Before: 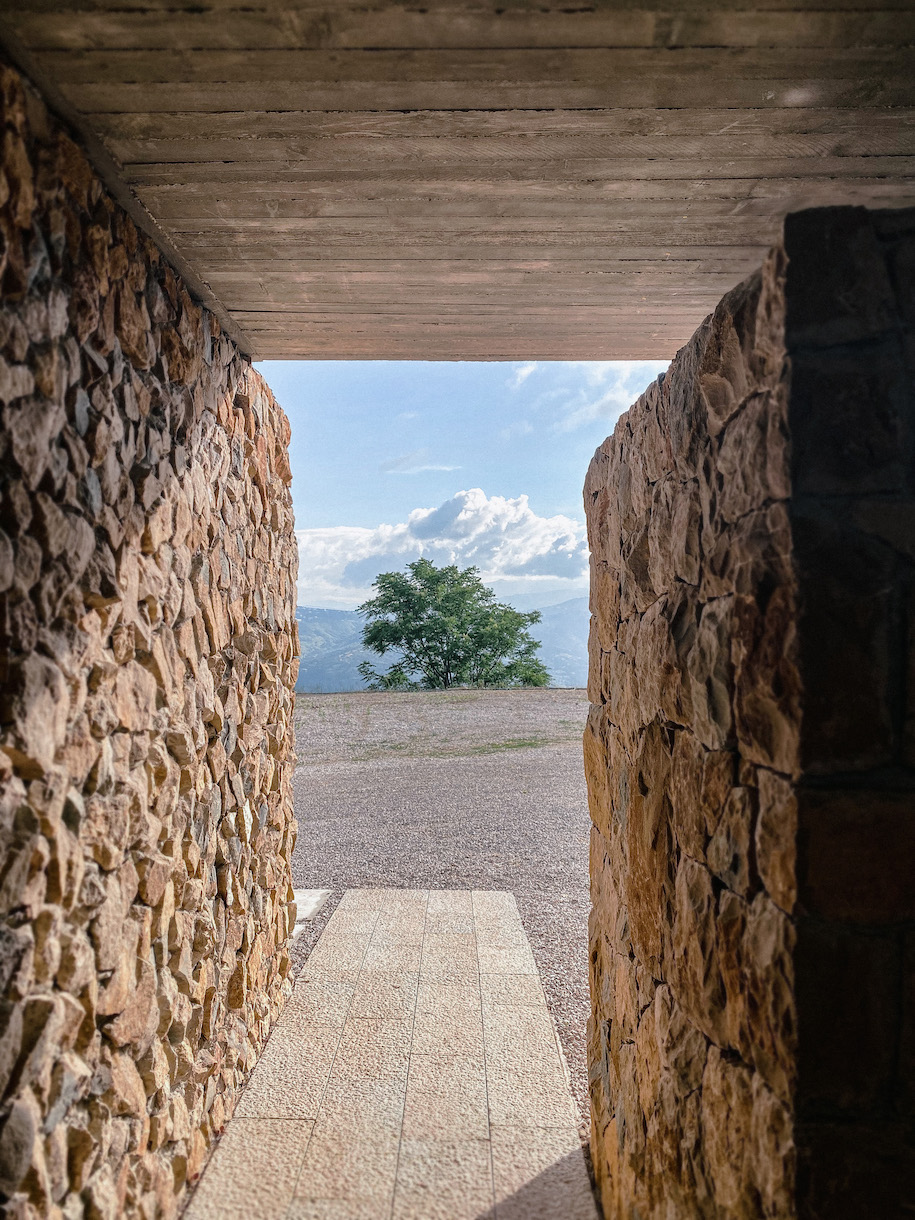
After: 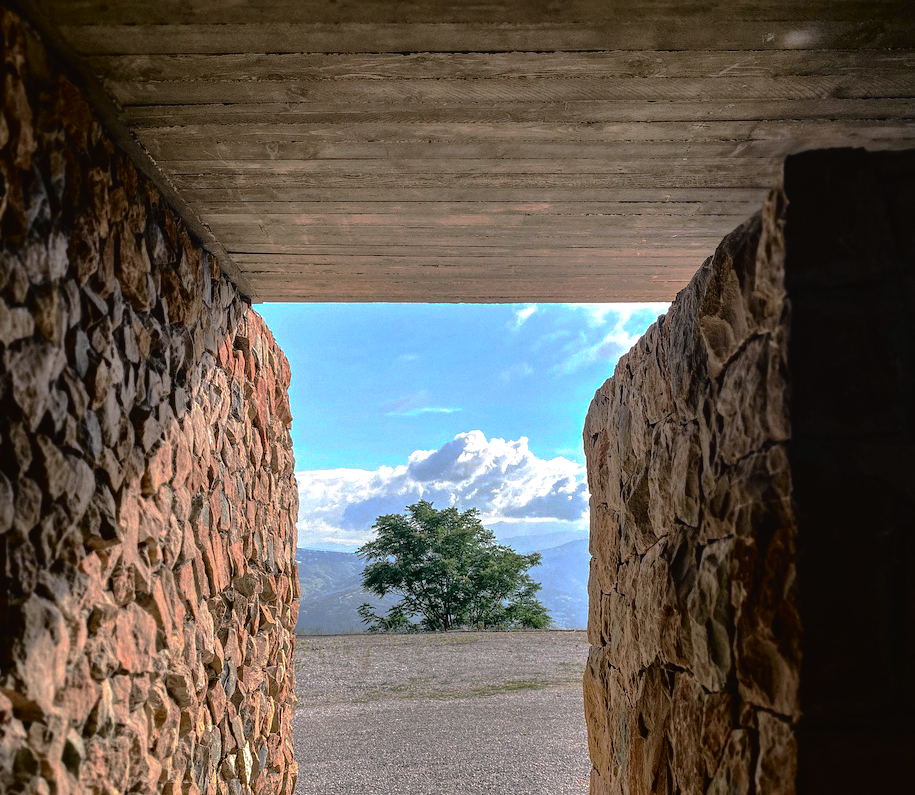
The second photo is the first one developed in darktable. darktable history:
tone equalizer: -8 EV -0.384 EV, -7 EV -0.38 EV, -6 EV -0.347 EV, -5 EV -0.25 EV, -3 EV 0.212 EV, -2 EV 0.318 EV, -1 EV 0.369 EV, +0 EV 0.395 EV, edges refinement/feathering 500, mask exposure compensation -1.57 EV, preserve details no
base curve: curves: ch0 [(0, 0) (0.826, 0.587) (1, 1)], preserve colors none
tone curve: curves: ch0 [(0, 0.019) (0.066, 0.043) (0.189, 0.182) (0.368, 0.407) (0.501, 0.564) (0.677, 0.729) (0.851, 0.861) (0.997, 0.959)]; ch1 [(0, 0) (0.187, 0.121) (0.388, 0.346) (0.437, 0.409) (0.474, 0.472) (0.499, 0.501) (0.514, 0.515) (0.542, 0.557) (0.645, 0.686) (0.812, 0.856) (1, 1)]; ch2 [(0, 0) (0.246, 0.214) (0.421, 0.427) (0.459, 0.484) (0.5, 0.504) (0.518, 0.523) (0.529, 0.548) (0.56, 0.576) (0.607, 0.63) (0.744, 0.734) (0.867, 0.821) (0.993, 0.889)], color space Lab, independent channels, preserve colors none
crop and rotate: top 4.828%, bottom 29.928%
